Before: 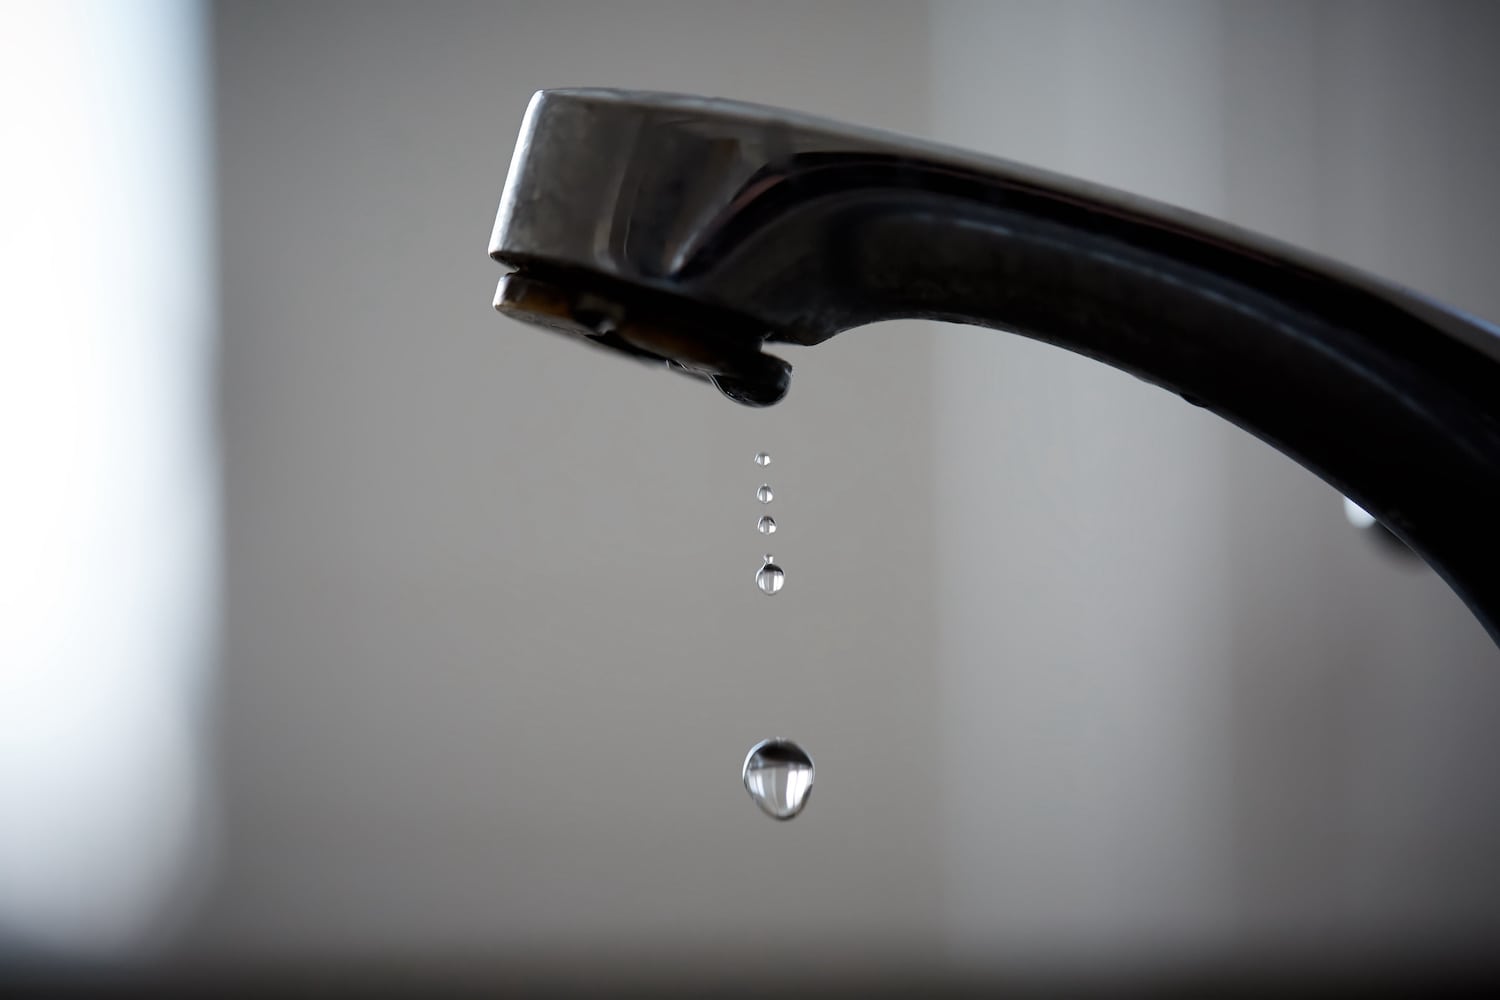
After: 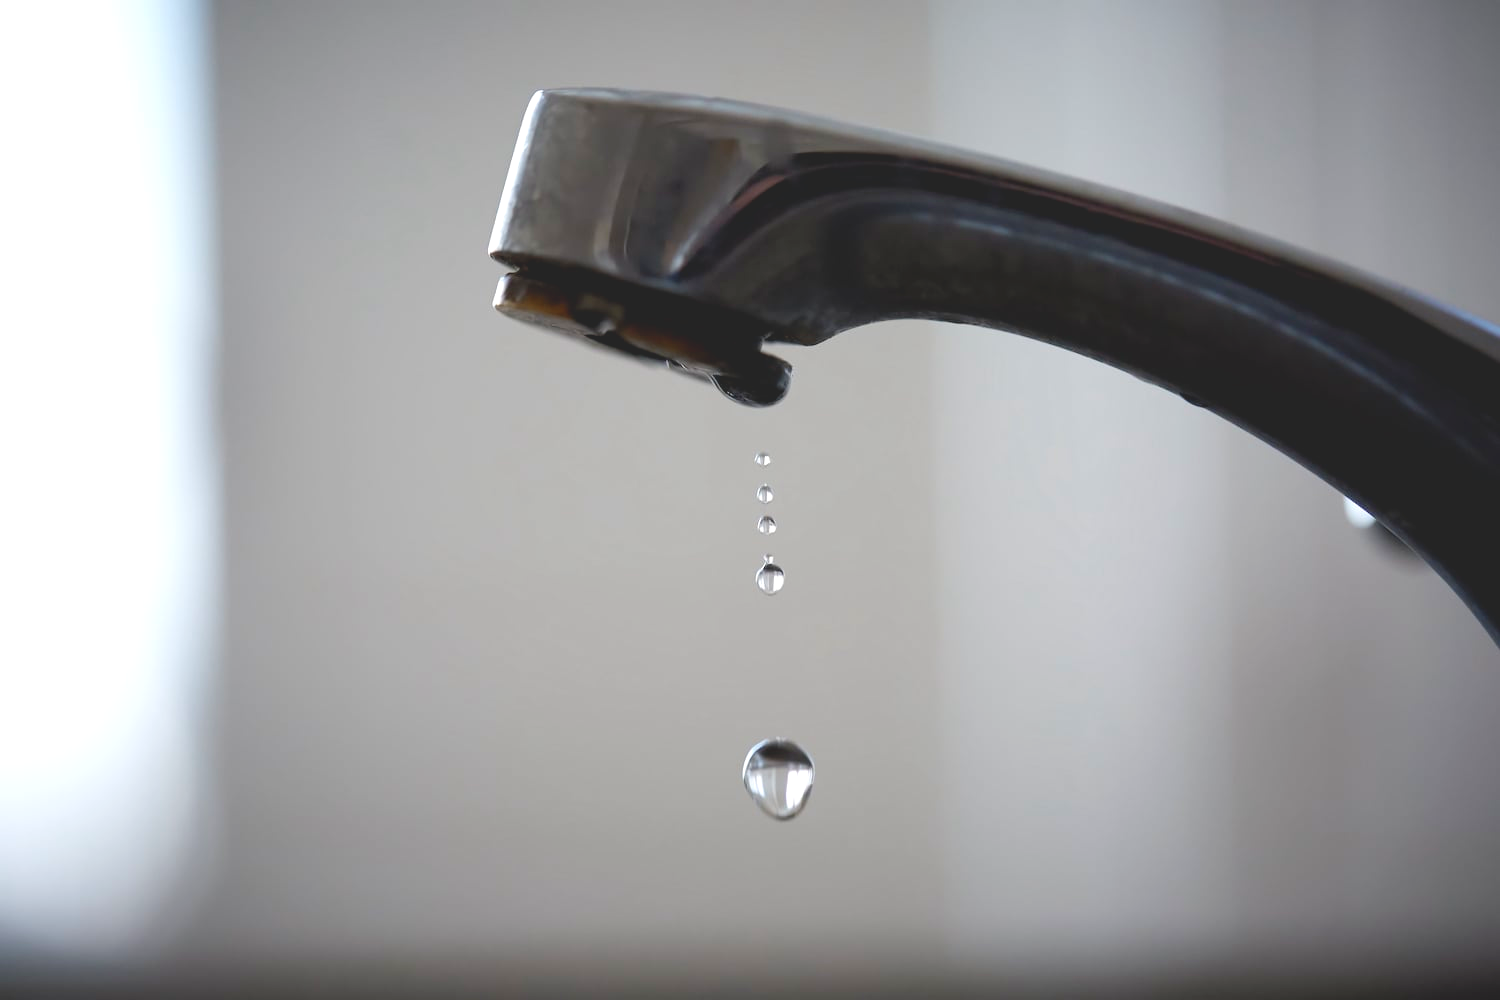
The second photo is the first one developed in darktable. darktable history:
contrast brightness saturation: contrast -0.28
exposure: black level correction 0.001, exposure 1.05 EV, compensate exposure bias true, compensate highlight preservation false
base curve: preserve colors none
